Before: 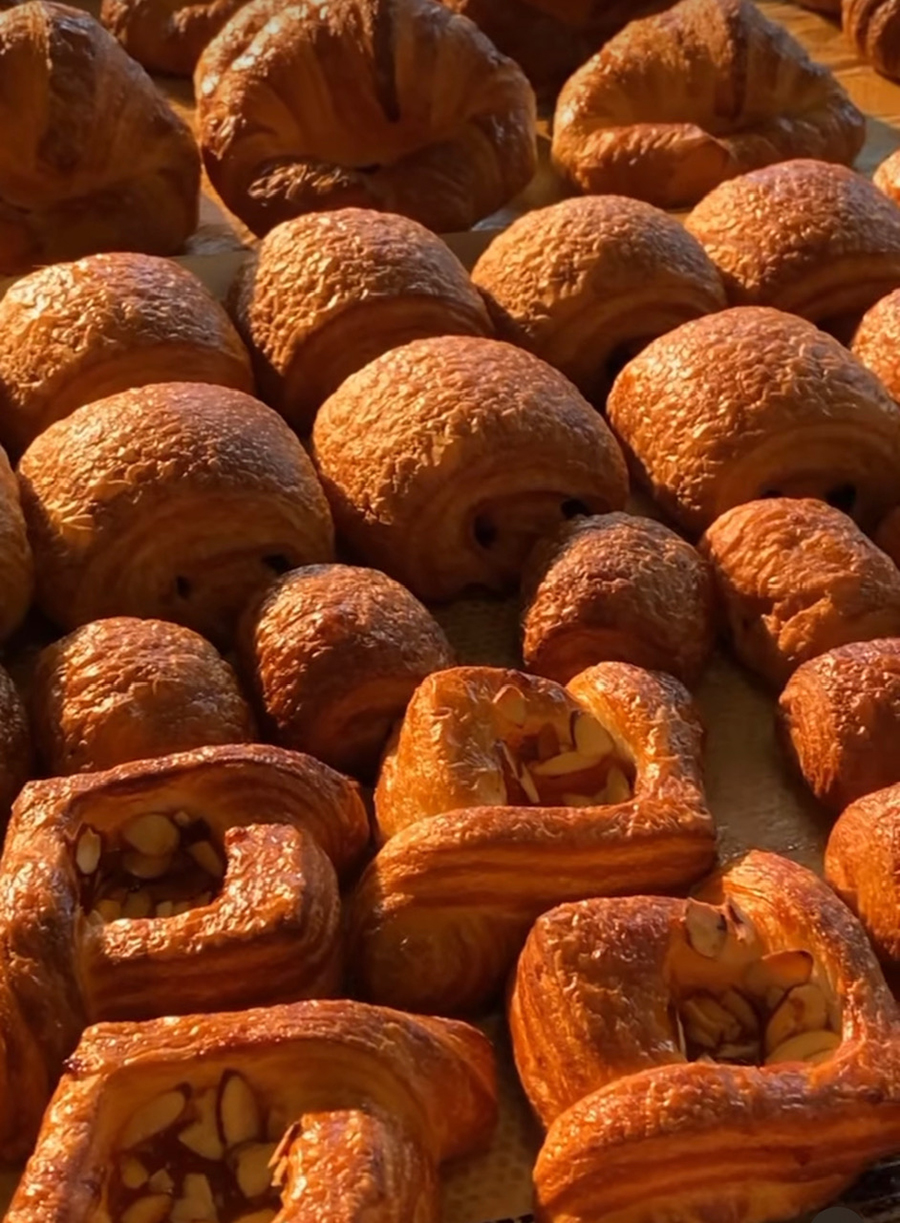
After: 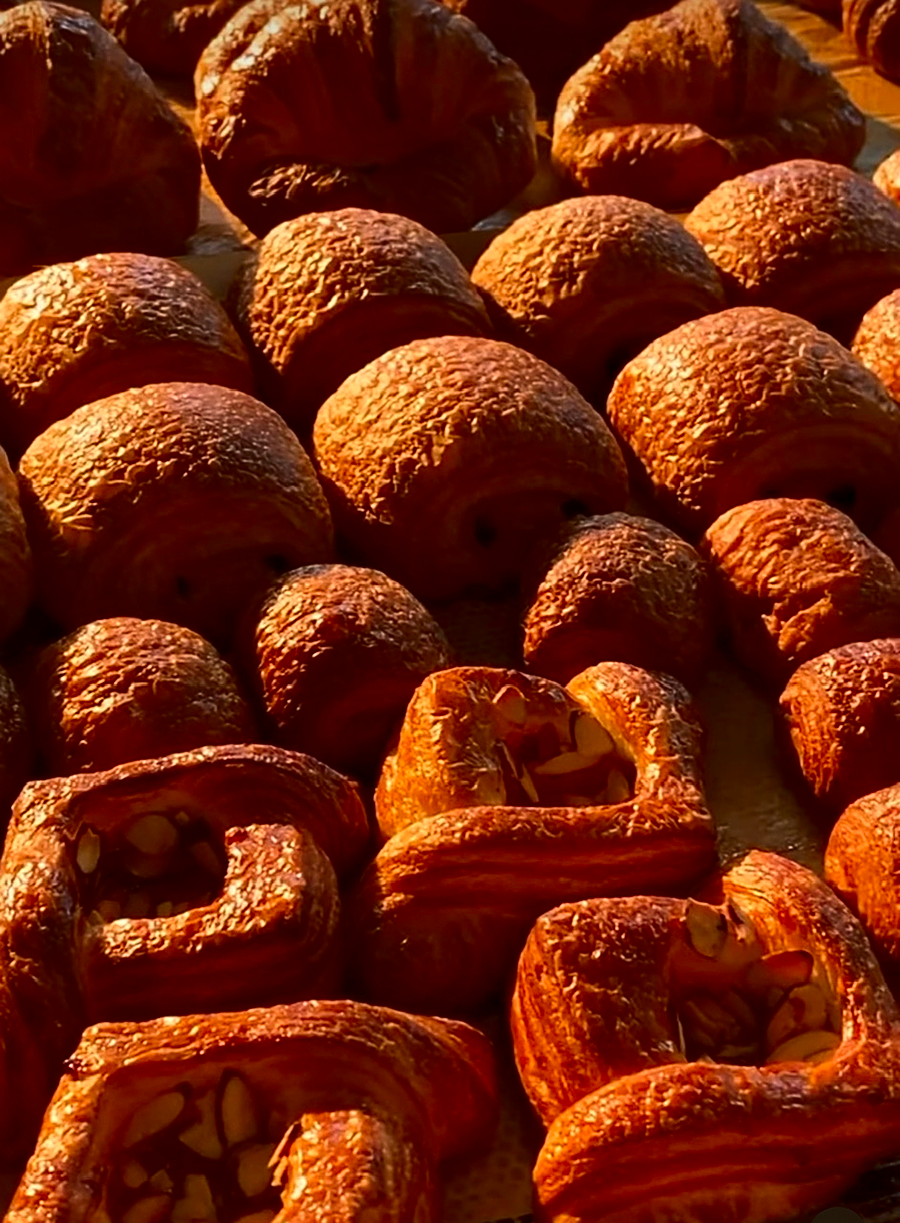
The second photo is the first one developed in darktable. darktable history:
sharpen: on, module defaults
contrast brightness saturation: contrast 0.19, brightness -0.11, saturation 0.21
shadows and highlights: shadows 19.13, highlights -83.41, soften with gaussian
